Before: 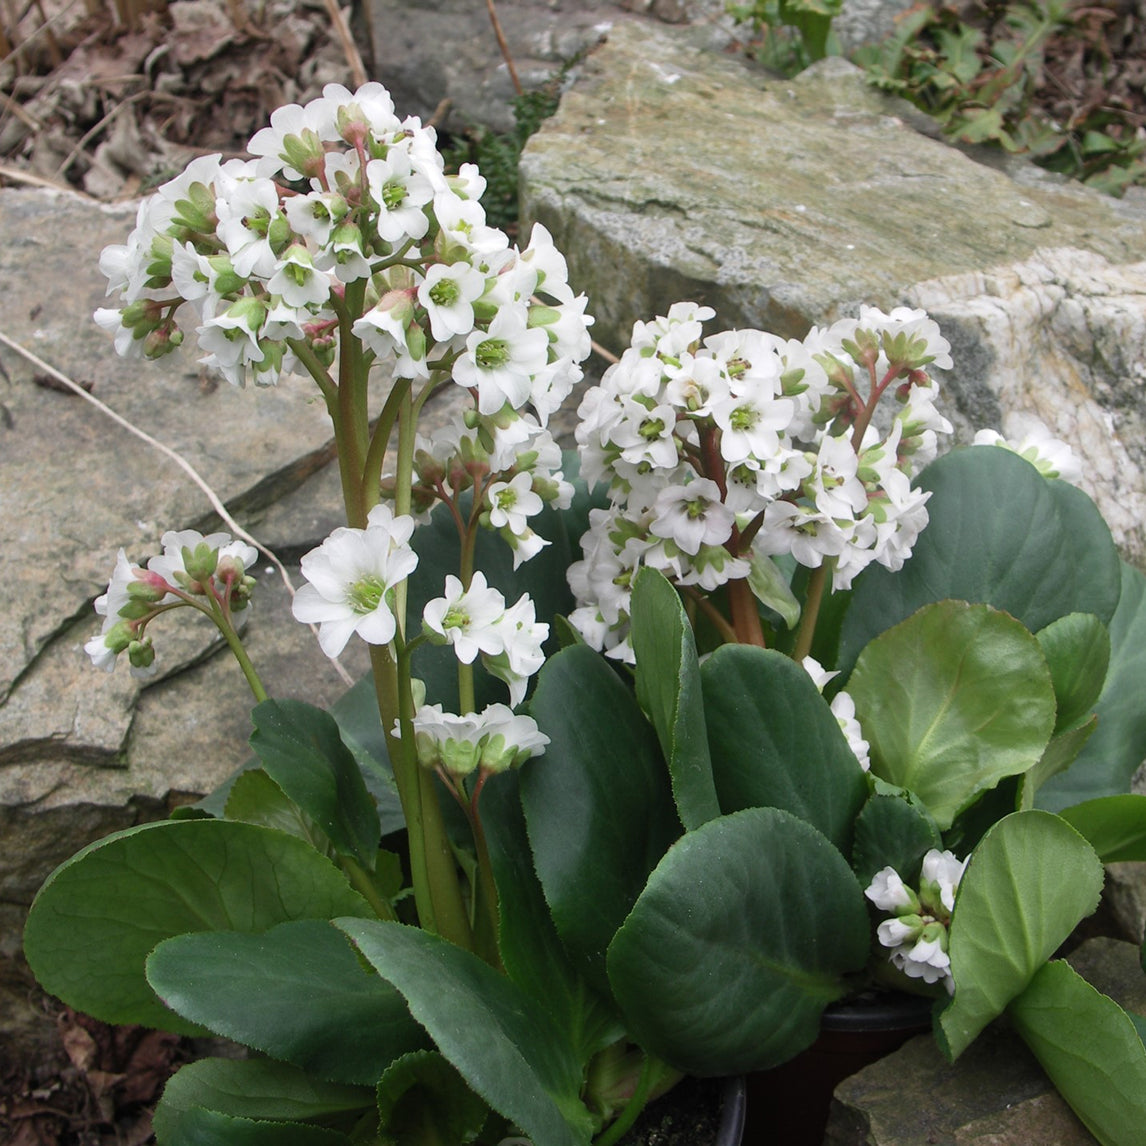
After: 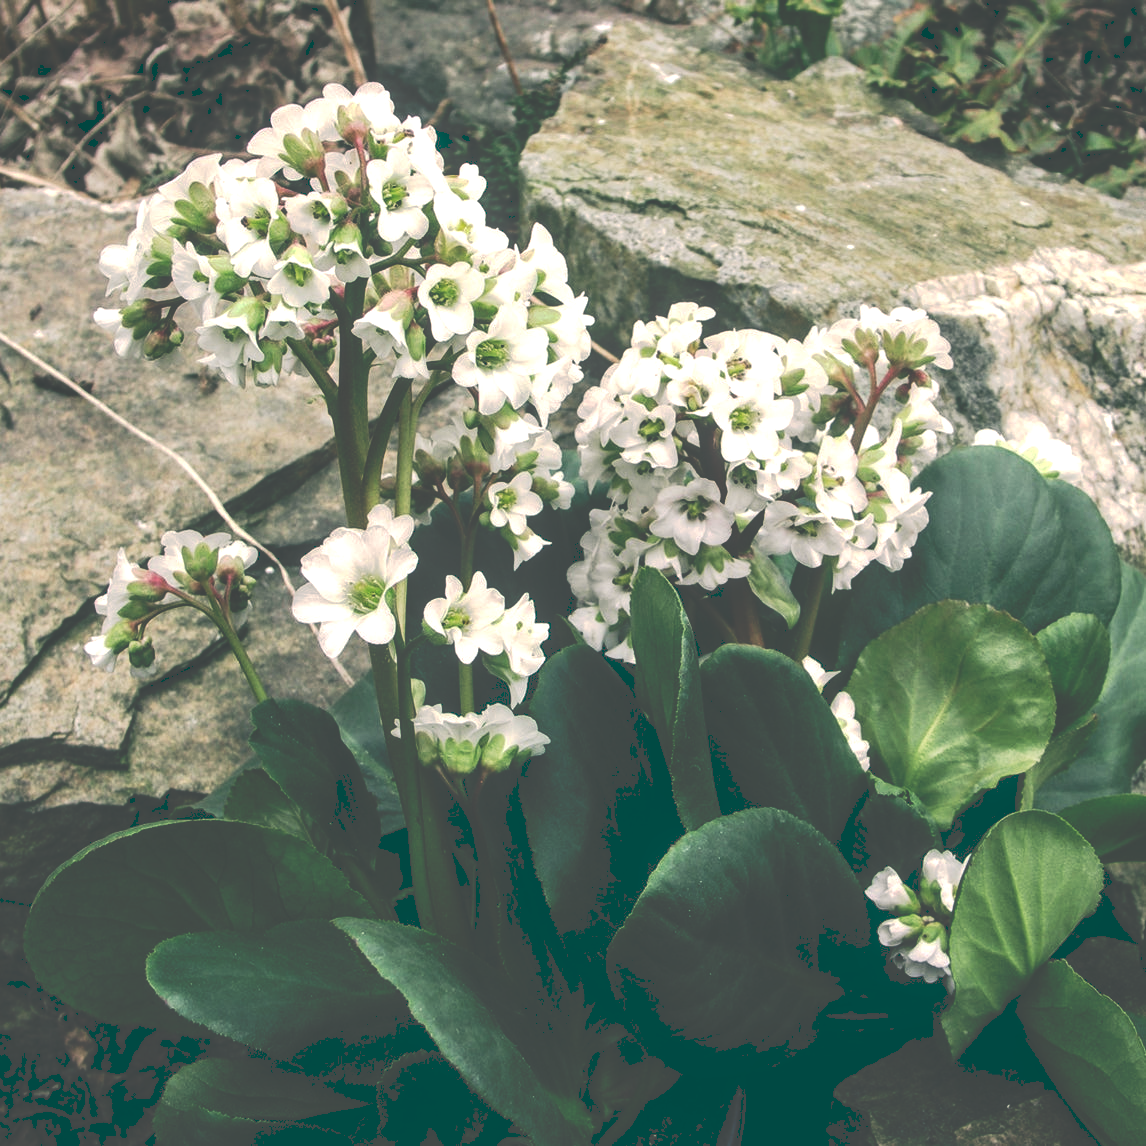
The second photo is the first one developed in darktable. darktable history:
color balance: lift [1.005, 0.99, 1.007, 1.01], gamma [1, 0.979, 1.011, 1.021], gain [0.923, 1.098, 1.025, 0.902], input saturation 90.45%, contrast 7.73%, output saturation 105.91%
tone equalizer: -8 EV -0.417 EV, -7 EV -0.389 EV, -6 EV -0.333 EV, -5 EV -0.222 EV, -3 EV 0.222 EV, -2 EV 0.333 EV, -1 EV 0.389 EV, +0 EV 0.417 EV, edges refinement/feathering 500, mask exposure compensation -1.57 EV, preserve details no
tone curve: curves: ch0 [(0, 0) (0.003, 0.284) (0.011, 0.284) (0.025, 0.288) (0.044, 0.29) (0.069, 0.292) (0.1, 0.296) (0.136, 0.298) (0.177, 0.305) (0.224, 0.312) (0.277, 0.327) (0.335, 0.362) (0.399, 0.407) (0.468, 0.464) (0.543, 0.537) (0.623, 0.62) (0.709, 0.71) (0.801, 0.79) (0.898, 0.862) (1, 1)], preserve colors none
local contrast: on, module defaults
